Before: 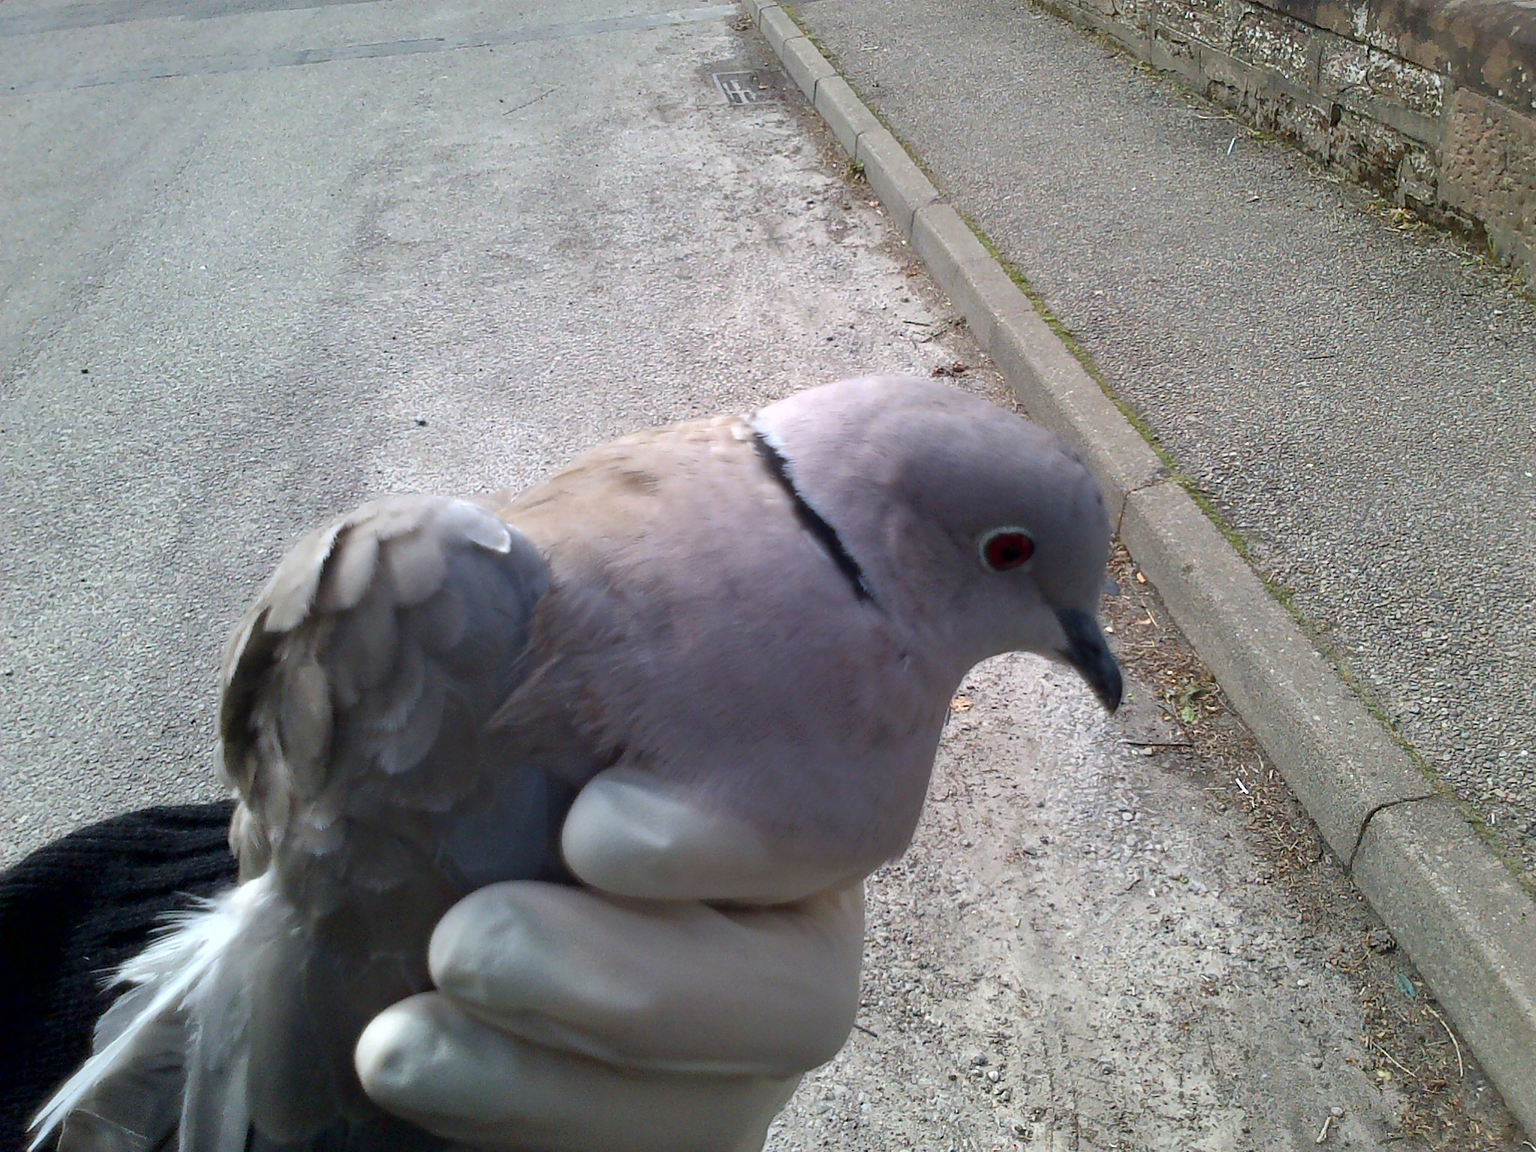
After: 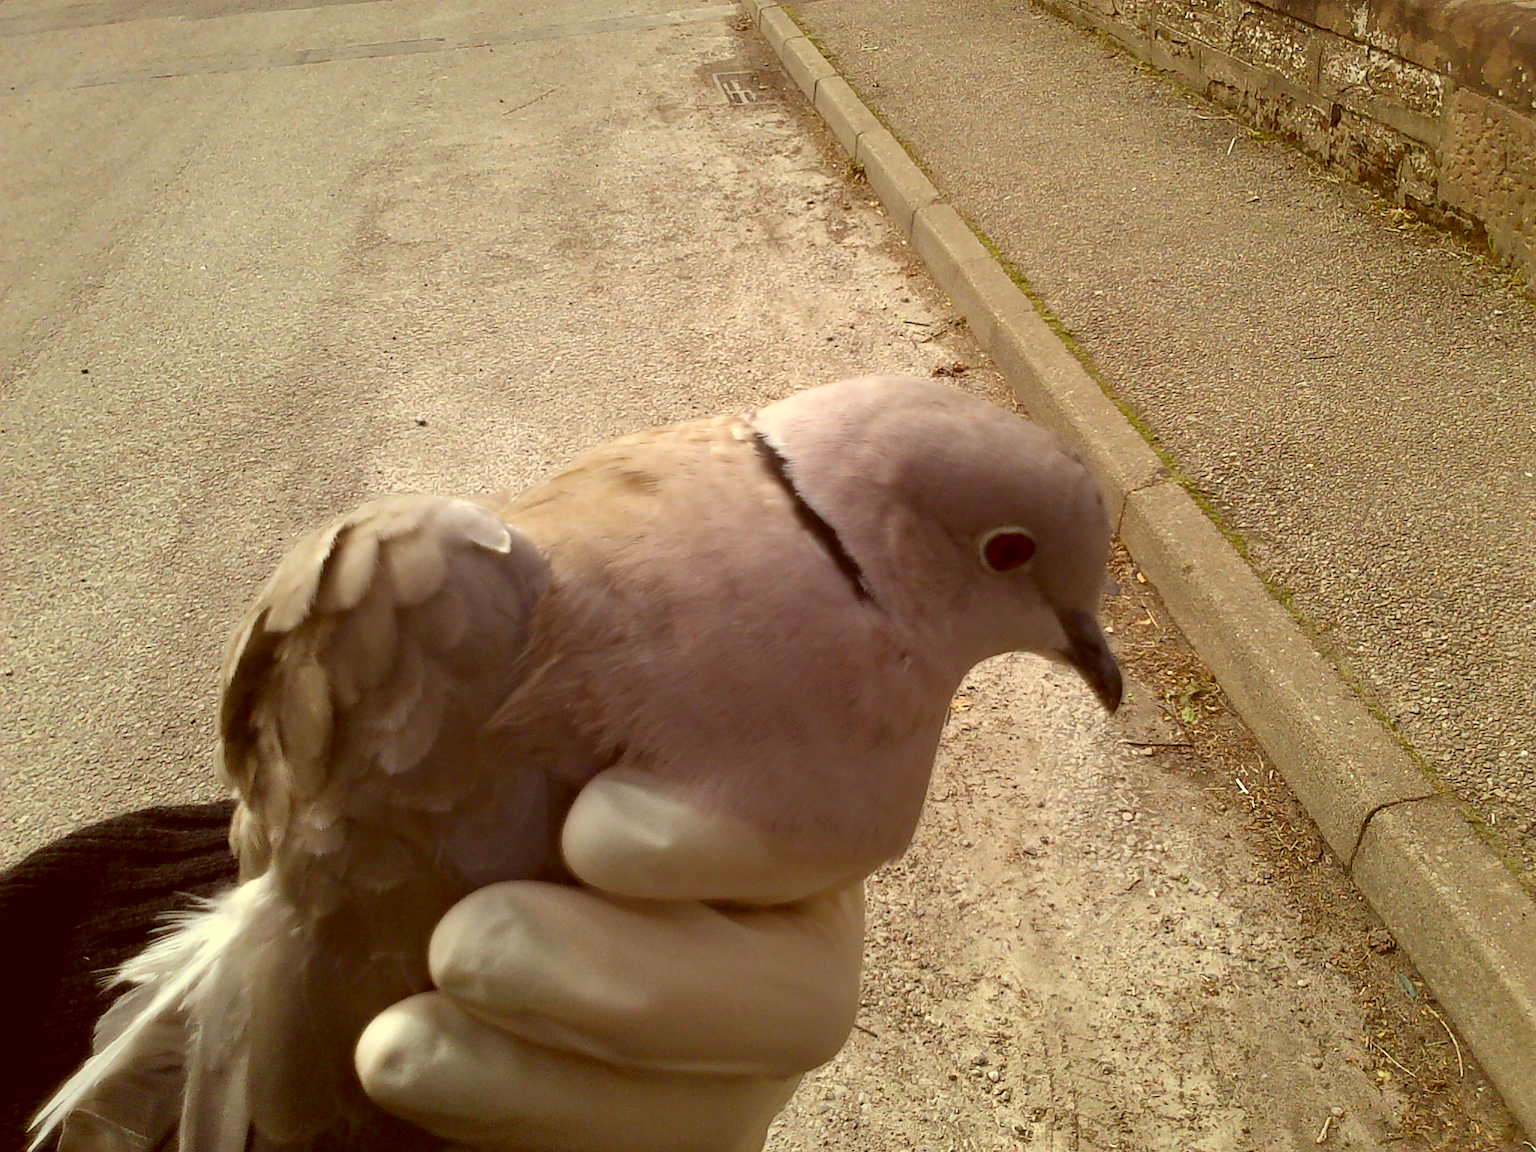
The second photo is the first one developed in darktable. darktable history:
color correction: highlights a* 1.2, highlights b* 24.57, shadows a* 15.18, shadows b* 24.37
